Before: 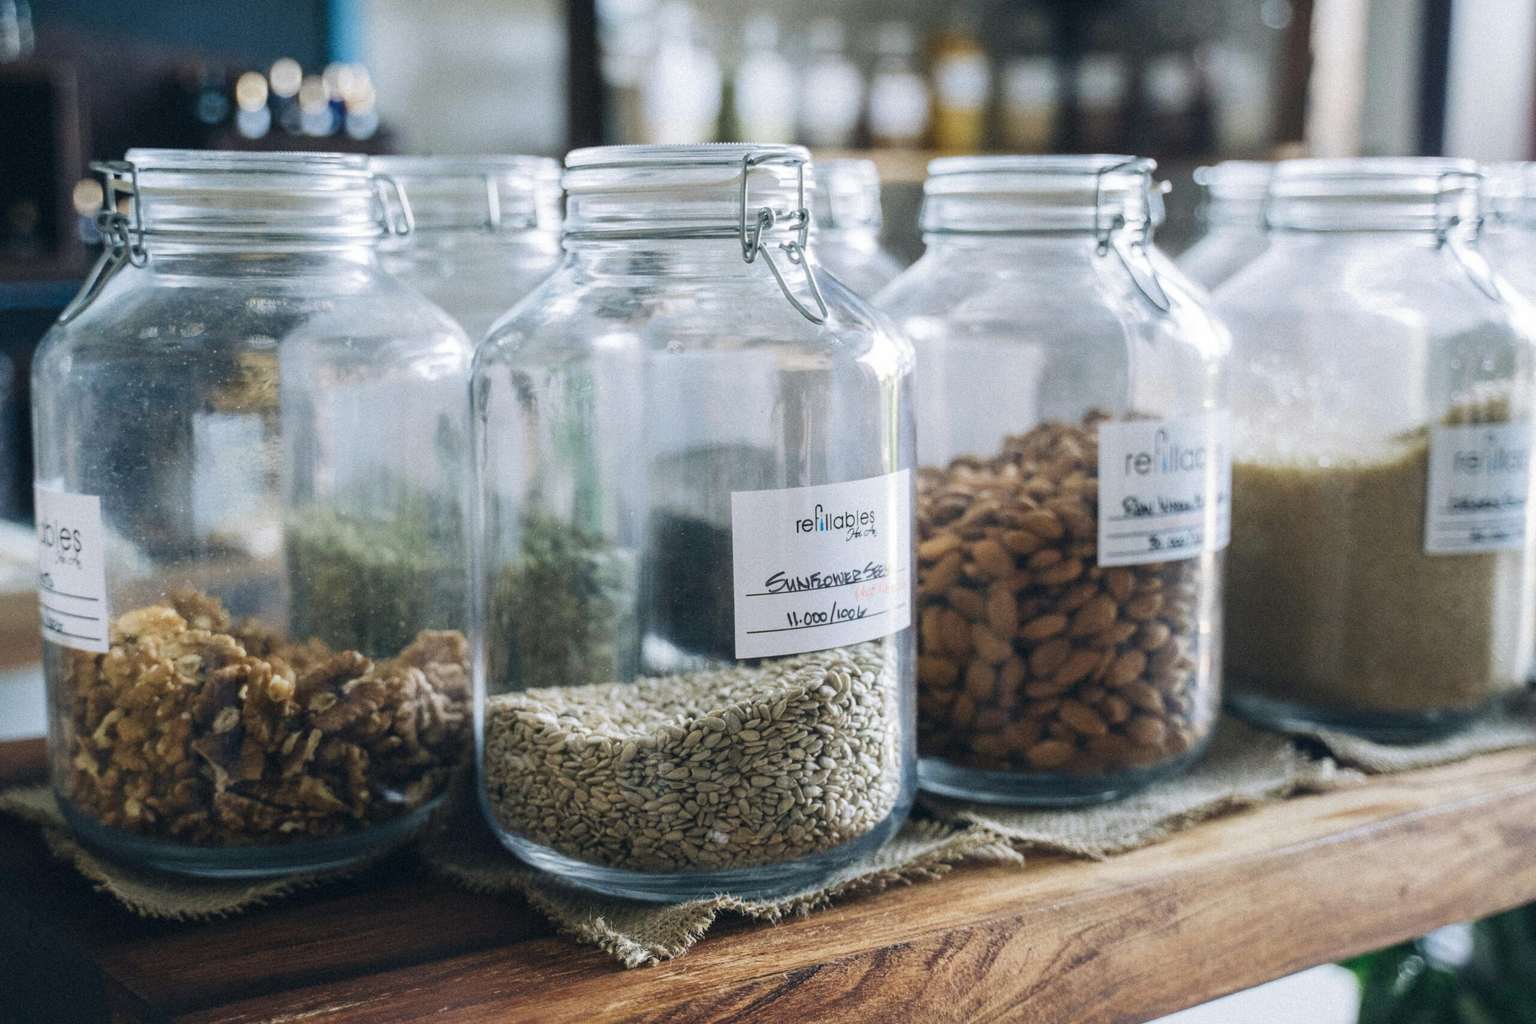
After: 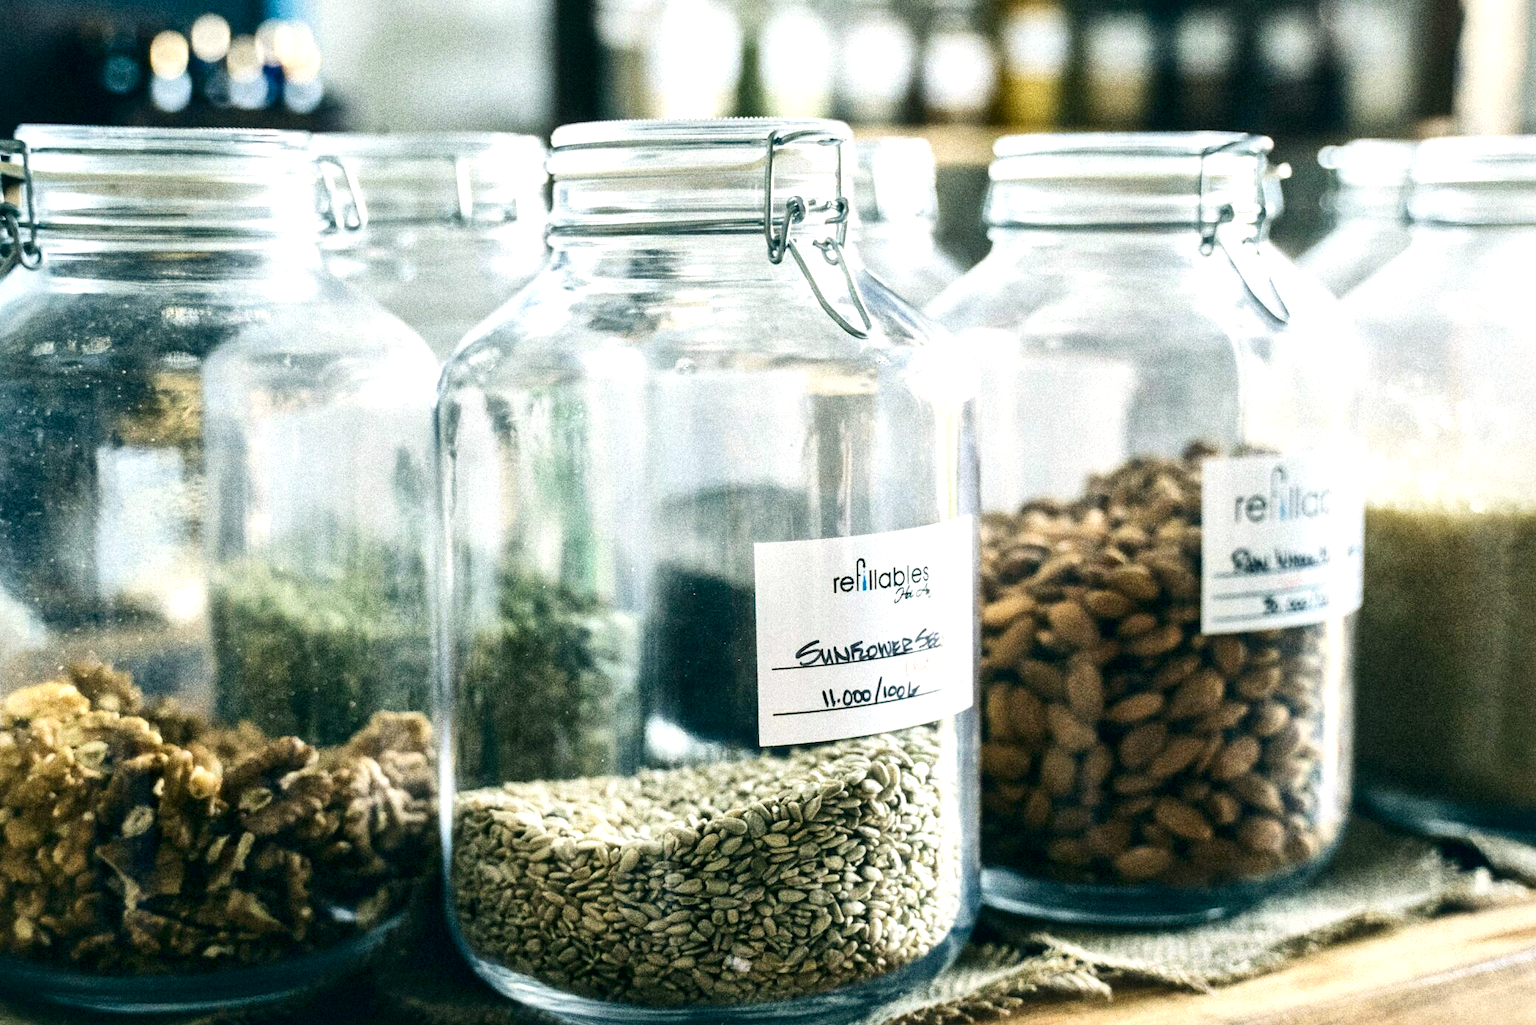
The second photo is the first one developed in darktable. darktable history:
crop and rotate: left 7.403%, top 4.612%, right 10.605%, bottom 13.21%
color correction: highlights a* -0.518, highlights b* 9.15, shadows a* -9.36, shadows b* 1.42
contrast brightness saturation: contrast 0.201, brightness -0.104, saturation 0.104
local contrast: mode bilateral grid, contrast 50, coarseness 51, detail 150%, midtone range 0.2
exposure: exposure 0.631 EV, compensate highlight preservation false
